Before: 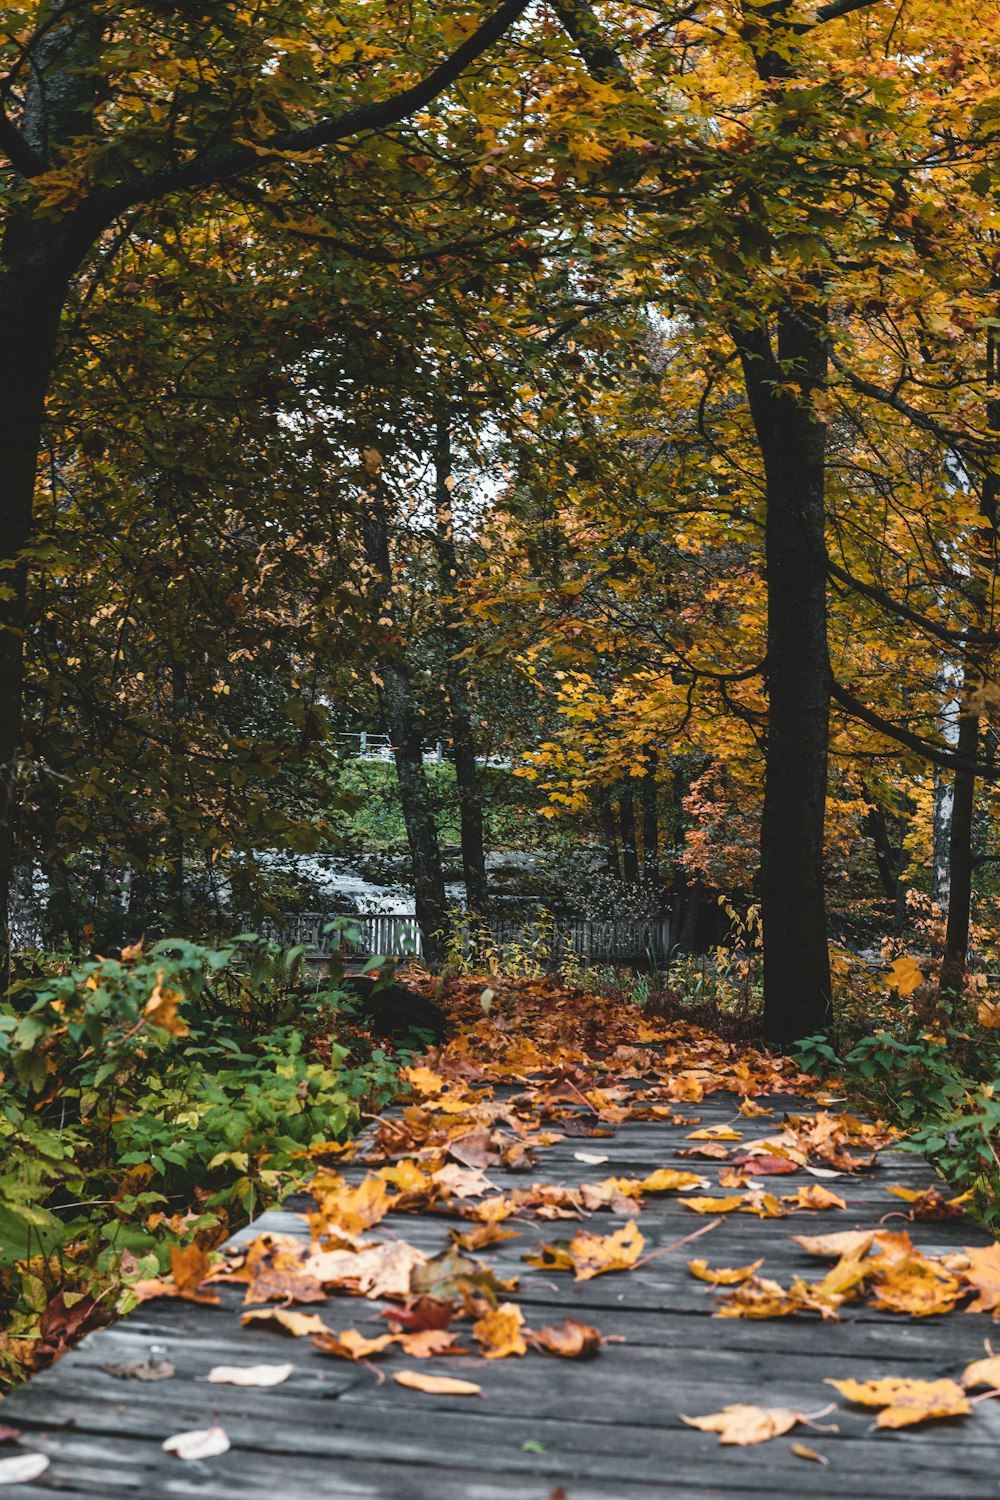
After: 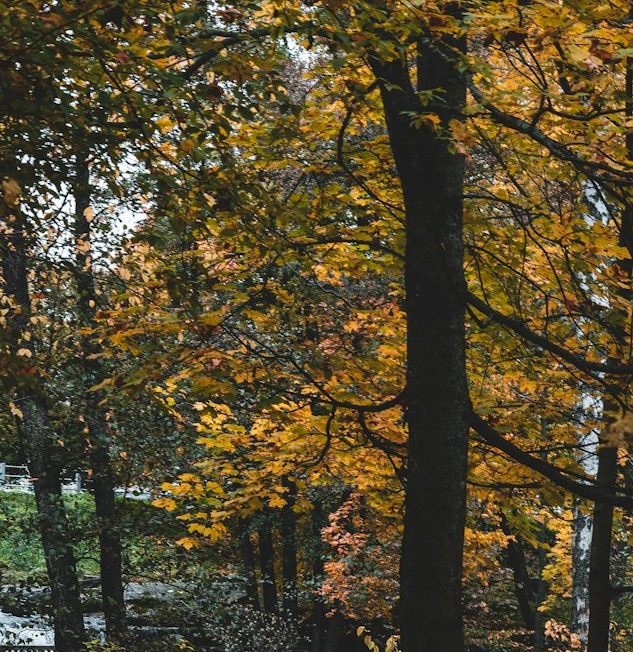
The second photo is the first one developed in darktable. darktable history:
shadows and highlights: shadows 5.35, soften with gaussian
crop: left 36.163%, top 17.968%, right 0.475%, bottom 38.523%
